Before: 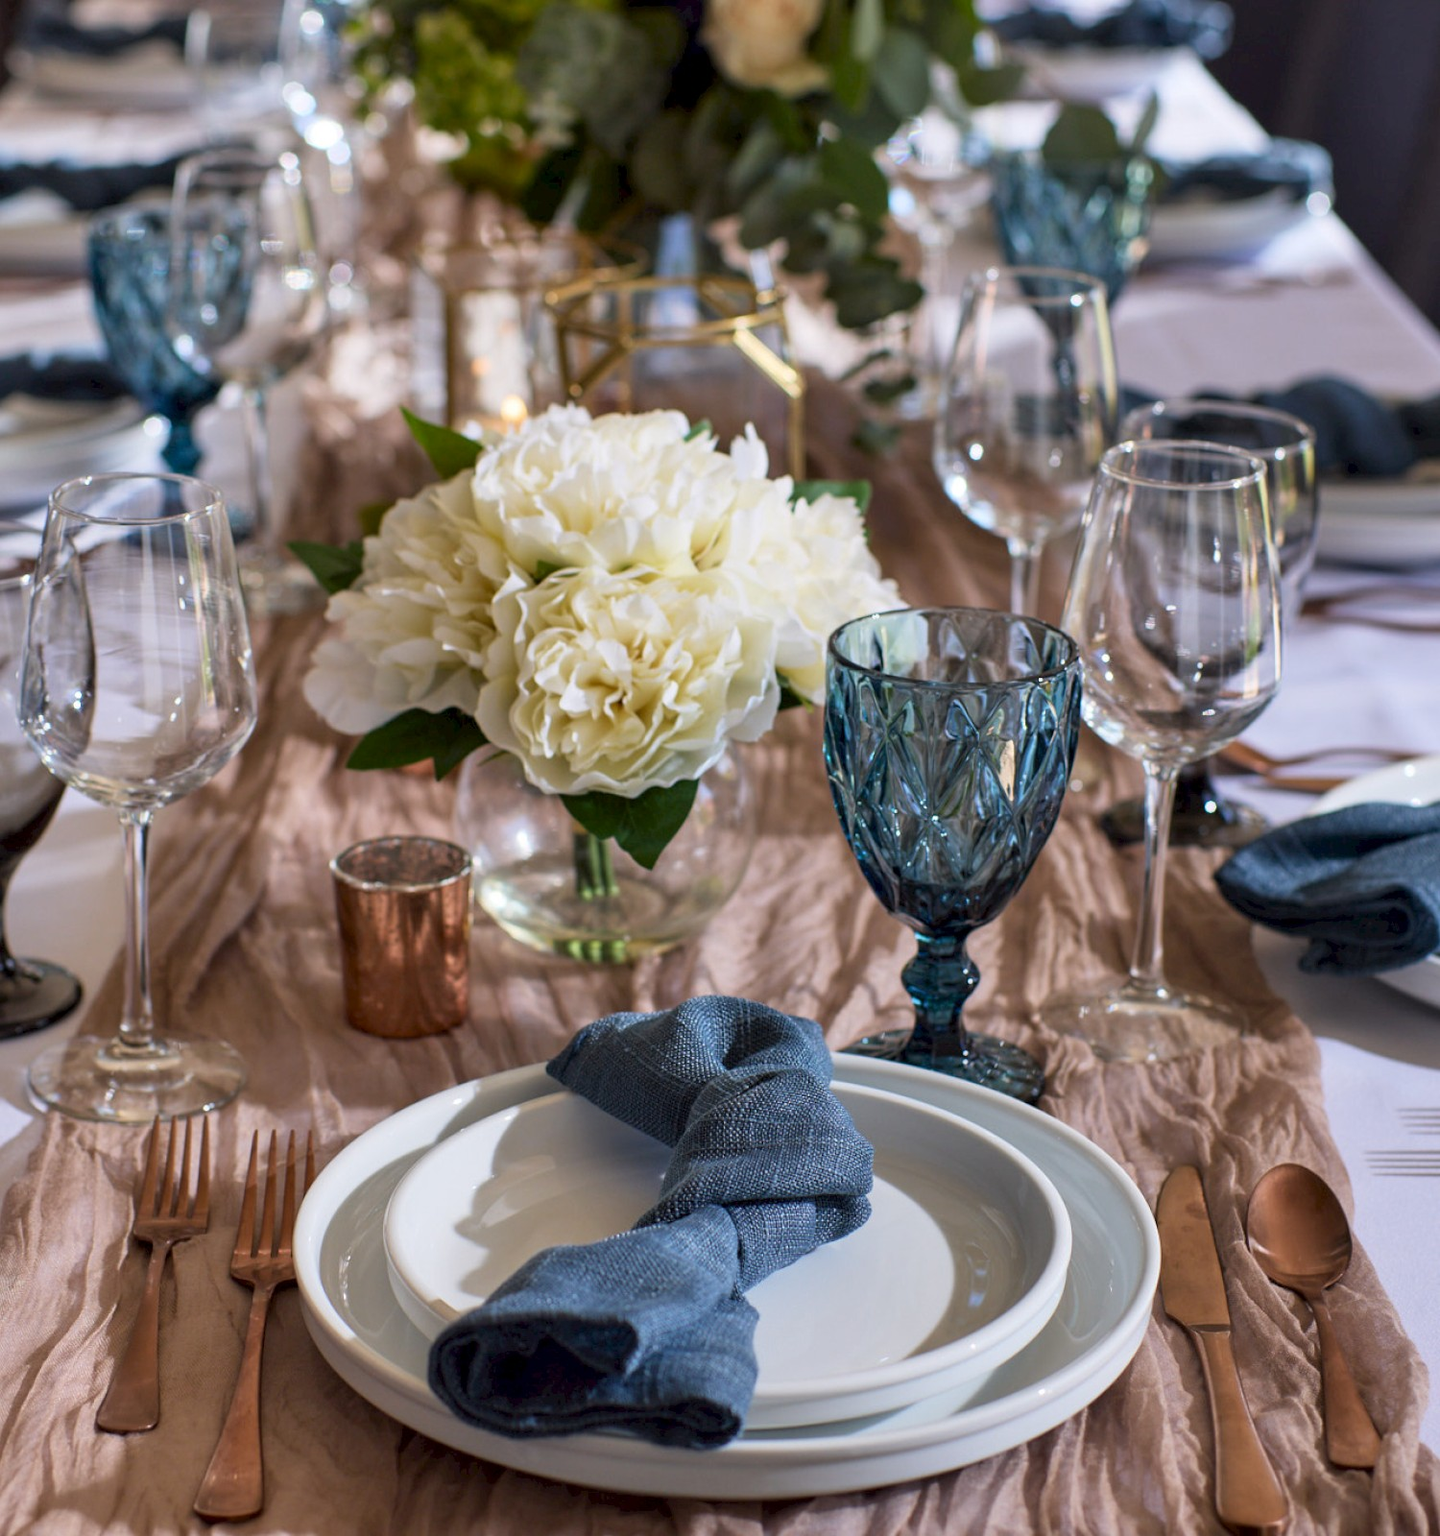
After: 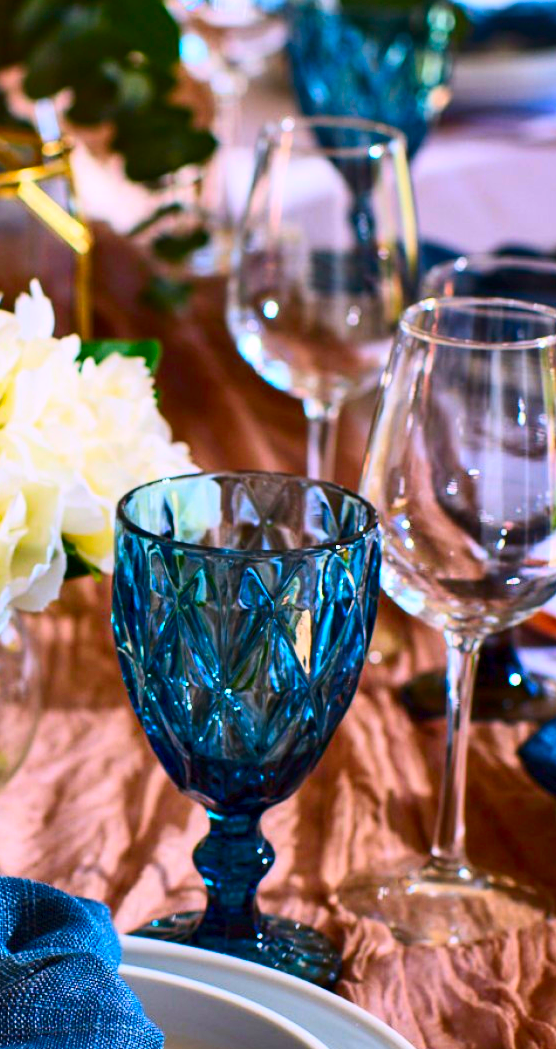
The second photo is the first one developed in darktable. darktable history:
crop and rotate: left 49.745%, top 10.085%, right 13.155%, bottom 24.324%
color correction: highlights a* 1.6, highlights b* -1.83, saturation 2.45
contrast brightness saturation: contrast 0.295
